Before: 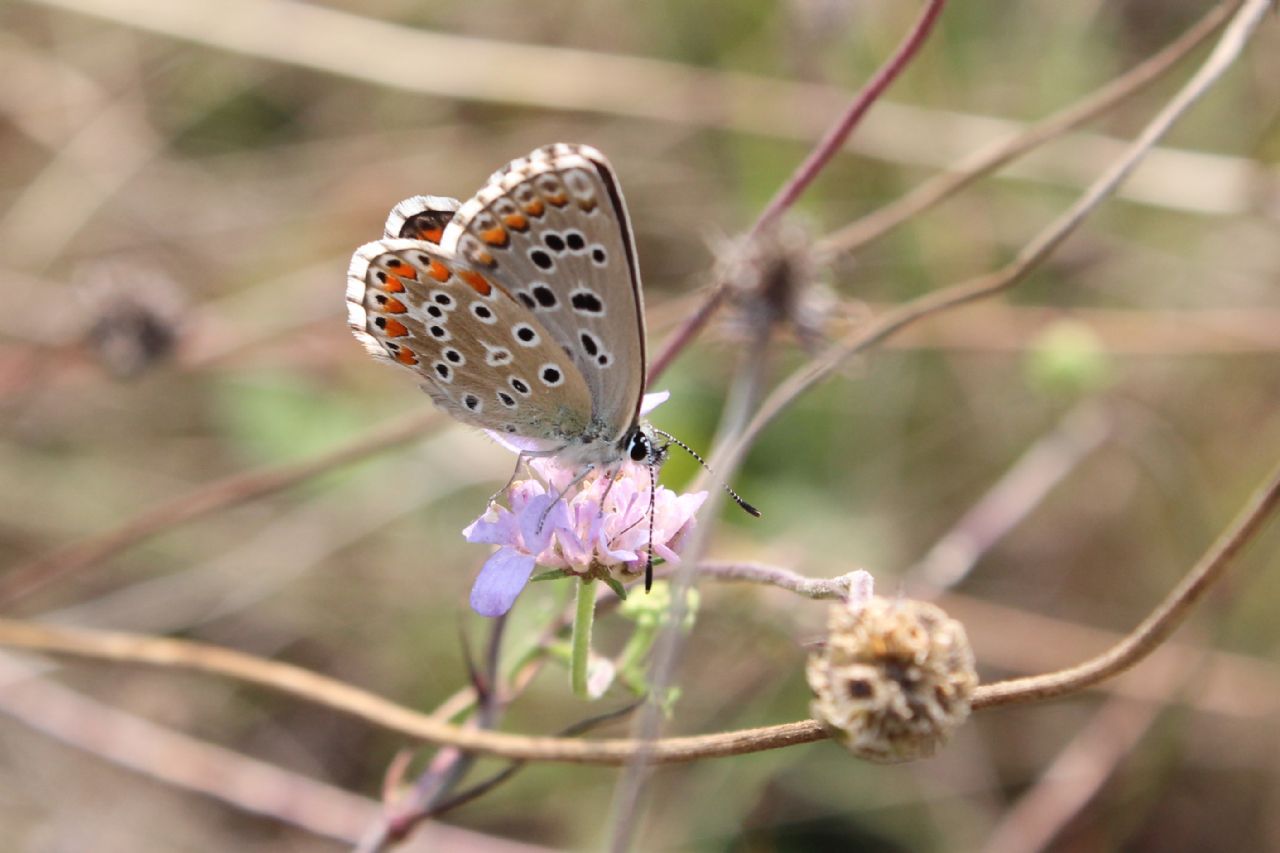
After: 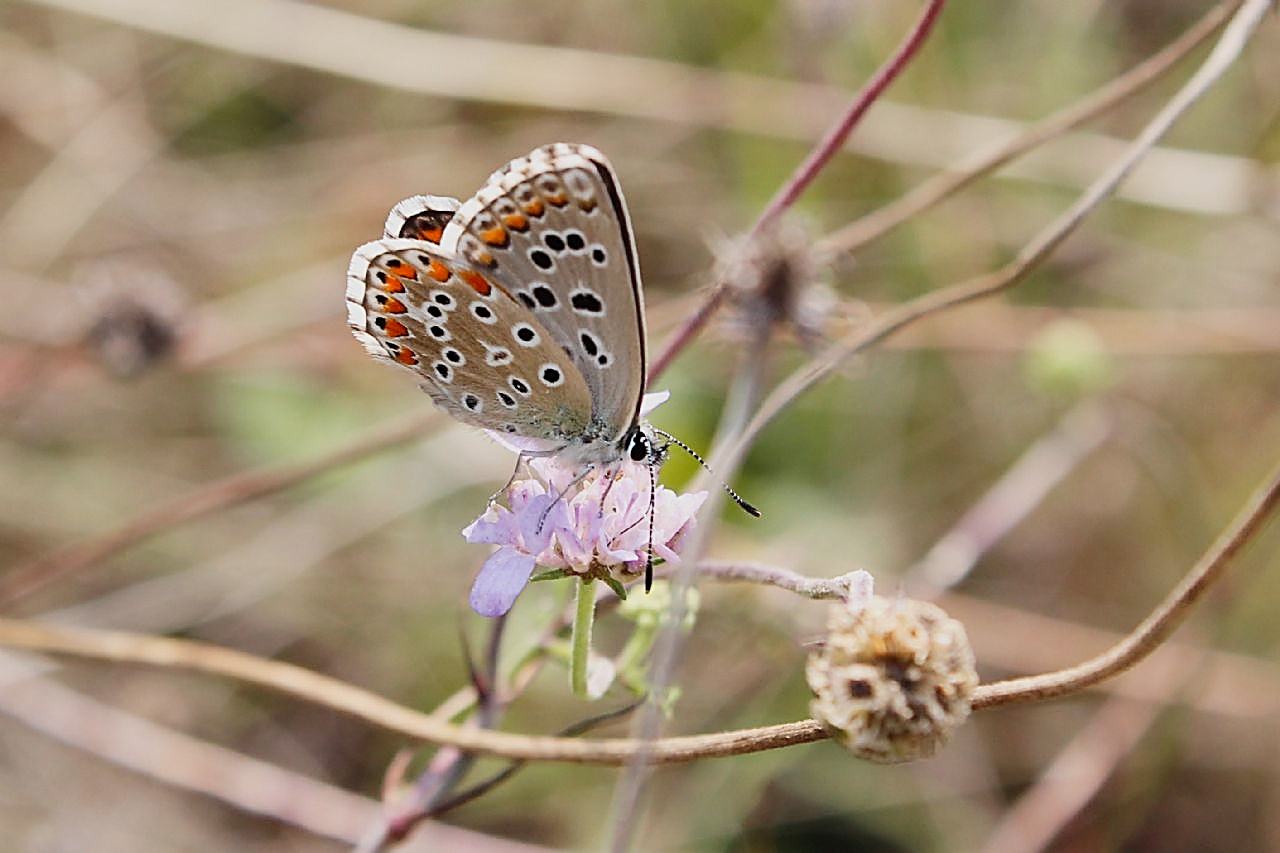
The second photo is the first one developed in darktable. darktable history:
color zones: curves: ch2 [(0, 0.5) (0.143, 0.5) (0.286, 0.489) (0.415, 0.421) (0.571, 0.5) (0.714, 0.5) (0.857, 0.5) (1, 0.5)]
sharpen: radius 1.704, amount 1.281
shadows and highlights: shadows 52.66, soften with gaussian
tone curve: curves: ch0 [(0, 0) (0.091, 0.066) (0.184, 0.16) (0.491, 0.519) (0.748, 0.765) (1, 0.919)]; ch1 [(0, 0) (0.179, 0.173) (0.322, 0.32) (0.424, 0.424) (0.502, 0.504) (0.56, 0.578) (0.631, 0.675) (0.777, 0.806) (1, 1)]; ch2 [(0, 0) (0.434, 0.447) (0.483, 0.487) (0.547, 0.573) (0.676, 0.673) (1, 1)], preserve colors none
